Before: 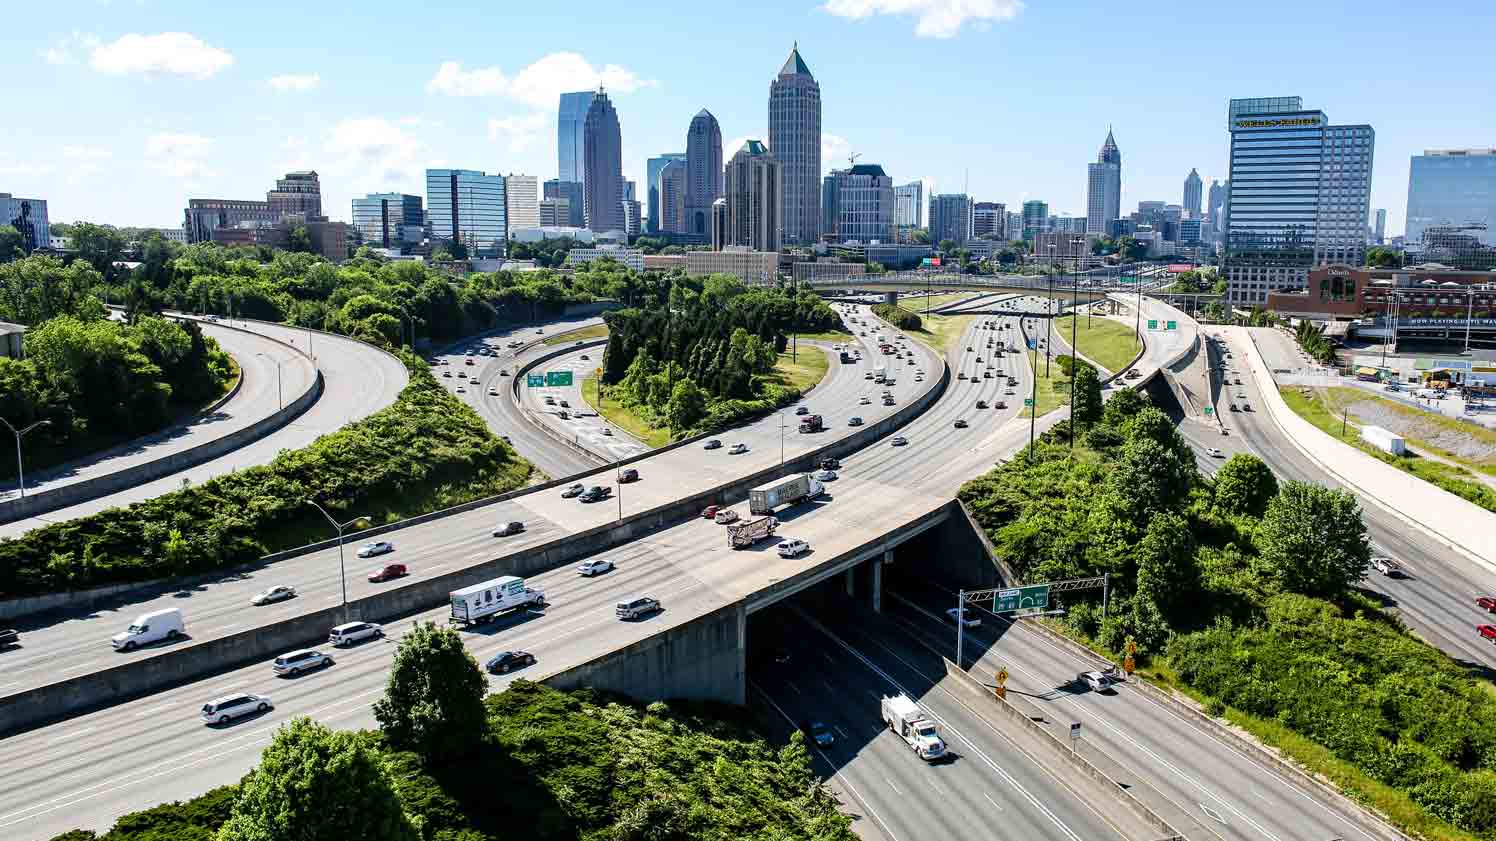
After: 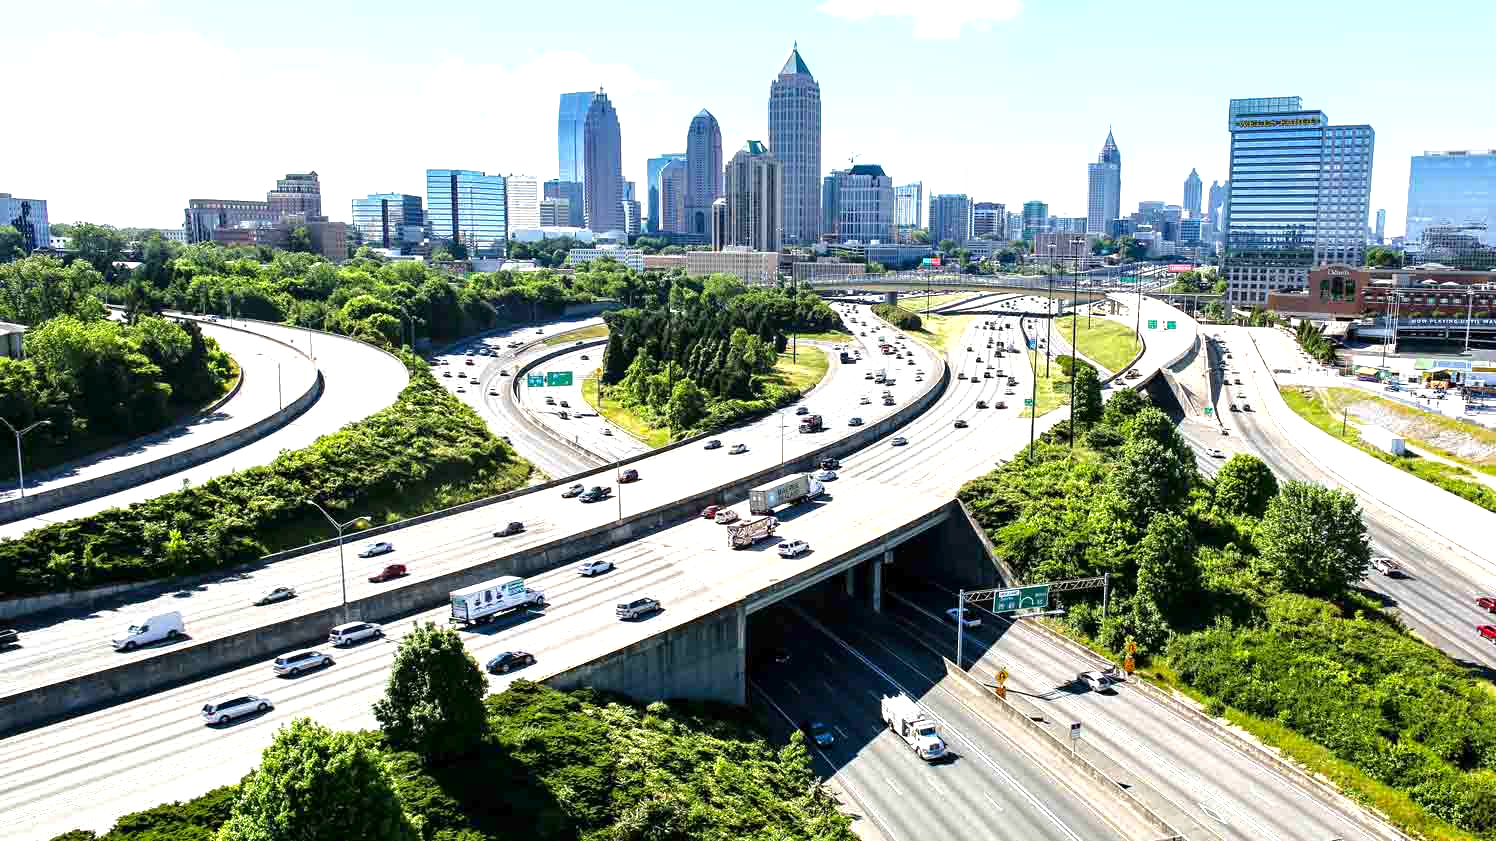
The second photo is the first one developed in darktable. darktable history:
exposure: exposure 0.943 EV, compensate highlight preservation false
shadows and highlights: shadows -20, white point adjustment -2, highlights -35
